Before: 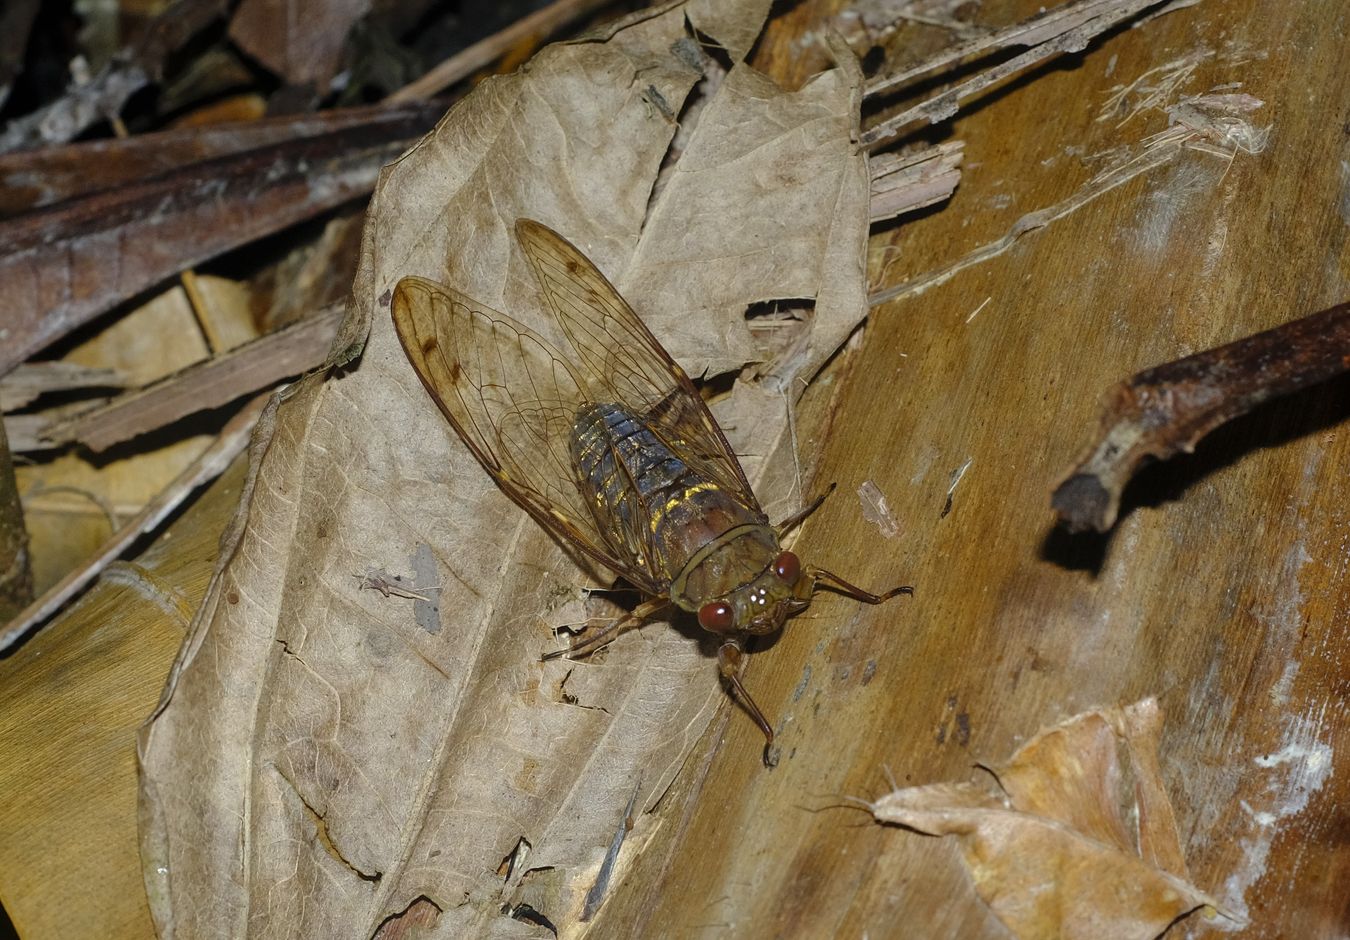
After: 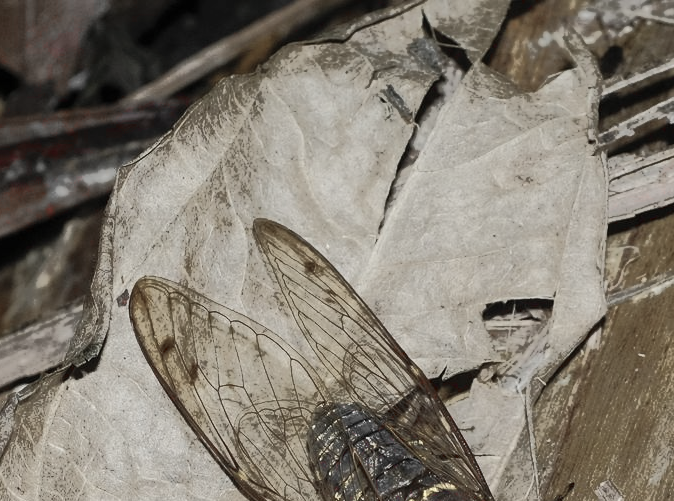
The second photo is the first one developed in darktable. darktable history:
crop: left 19.474%, right 30.586%, bottom 46.596%
tone curve: curves: ch0 [(0, 0) (0.003, 0.003) (0.011, 0.011) (0.025, 0.024) (0.044, 0.043) (0.069, 0.067) (0.1, 0.096) (0.136, 0.131) (0.177, 0.171) (0.224, 0.217) (0.277, 0.267) (0.335, 0.324) (0.399, 0.385) (0.468, 0.452) (0.543, 0.632) (0.623, 0.697) (0.709, 0.766) (0.801, 0.839) (0.898, 0.917) (1, 1)], color space Lab, independent channels, preserve colors none
color zones: curves: ch1 [(0, 0.831) (0.08, 0.771) (0.157, 0.268) (0.241, 0.207) (0.562, -0.005) (0.714, -0.013) (0.876, 0.01) (1, 0.831)]
contrast brightness saturation: contrast 0.1, brightness 0.026, saturation 0.093
